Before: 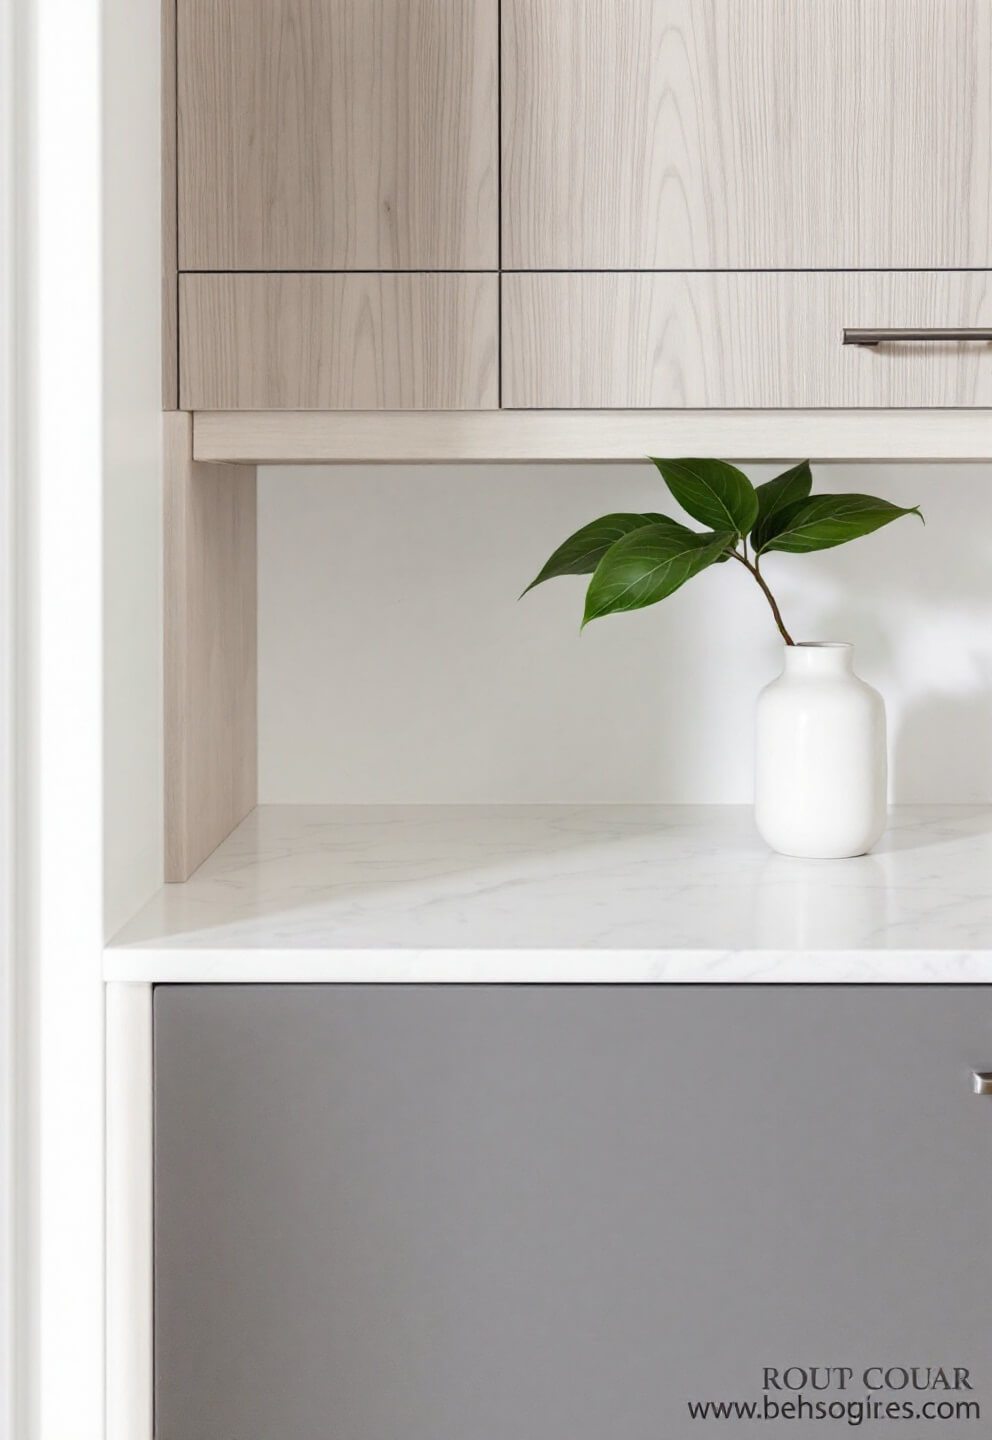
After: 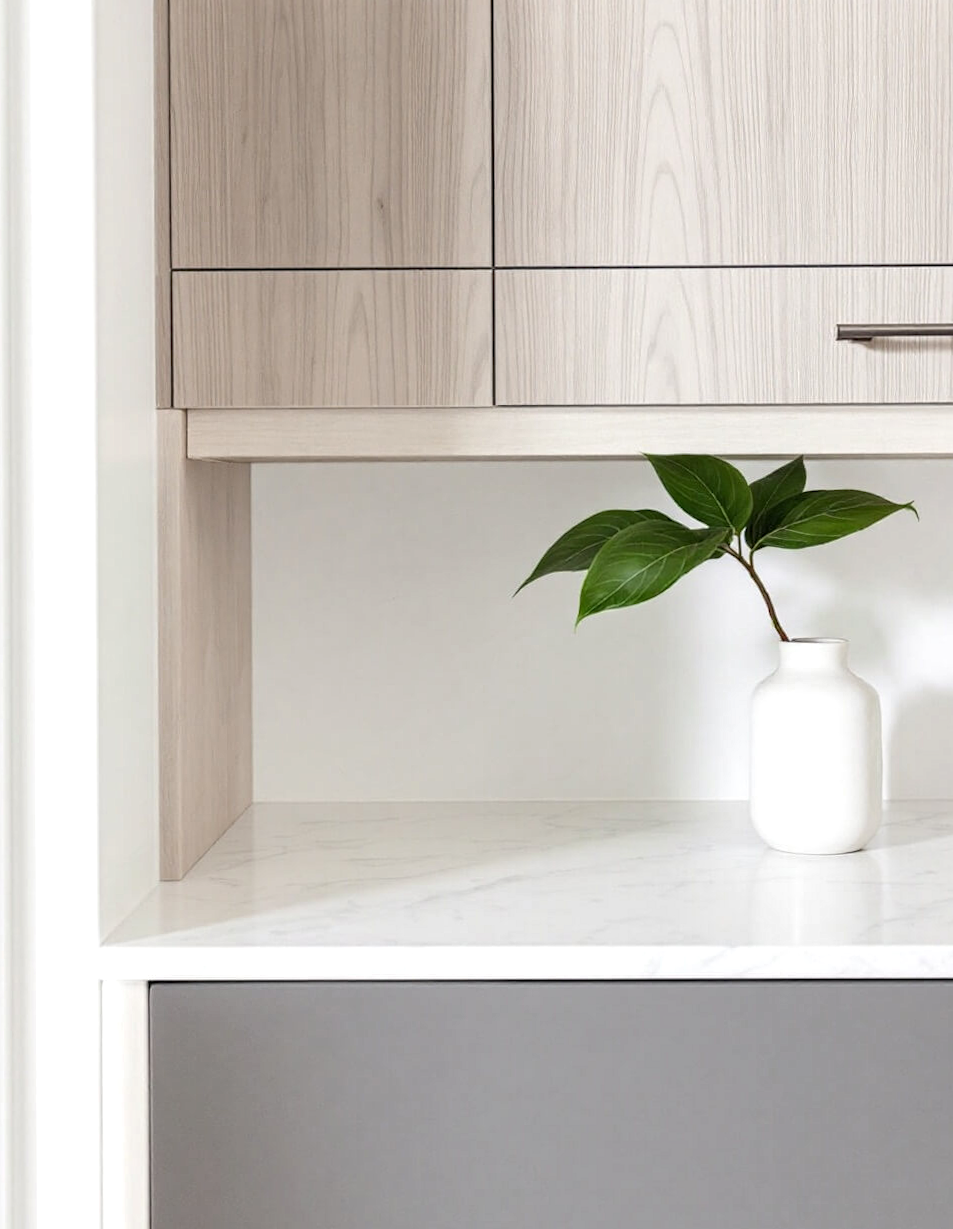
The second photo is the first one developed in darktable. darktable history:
crop and rotate: angle 0.2°, left 0.275%, right 3.127%, bottom 14.18%
contrast equalizer: y [[0.5, 0.5, 0.5, 0.512, 0.552, 0.62], [0.5 ×6], [0.5 ×4, 0.504, 0.553], [0 ×6], [0 ×6]]
exposure: exposure 0.2 EV, compensate highlight preservation false
